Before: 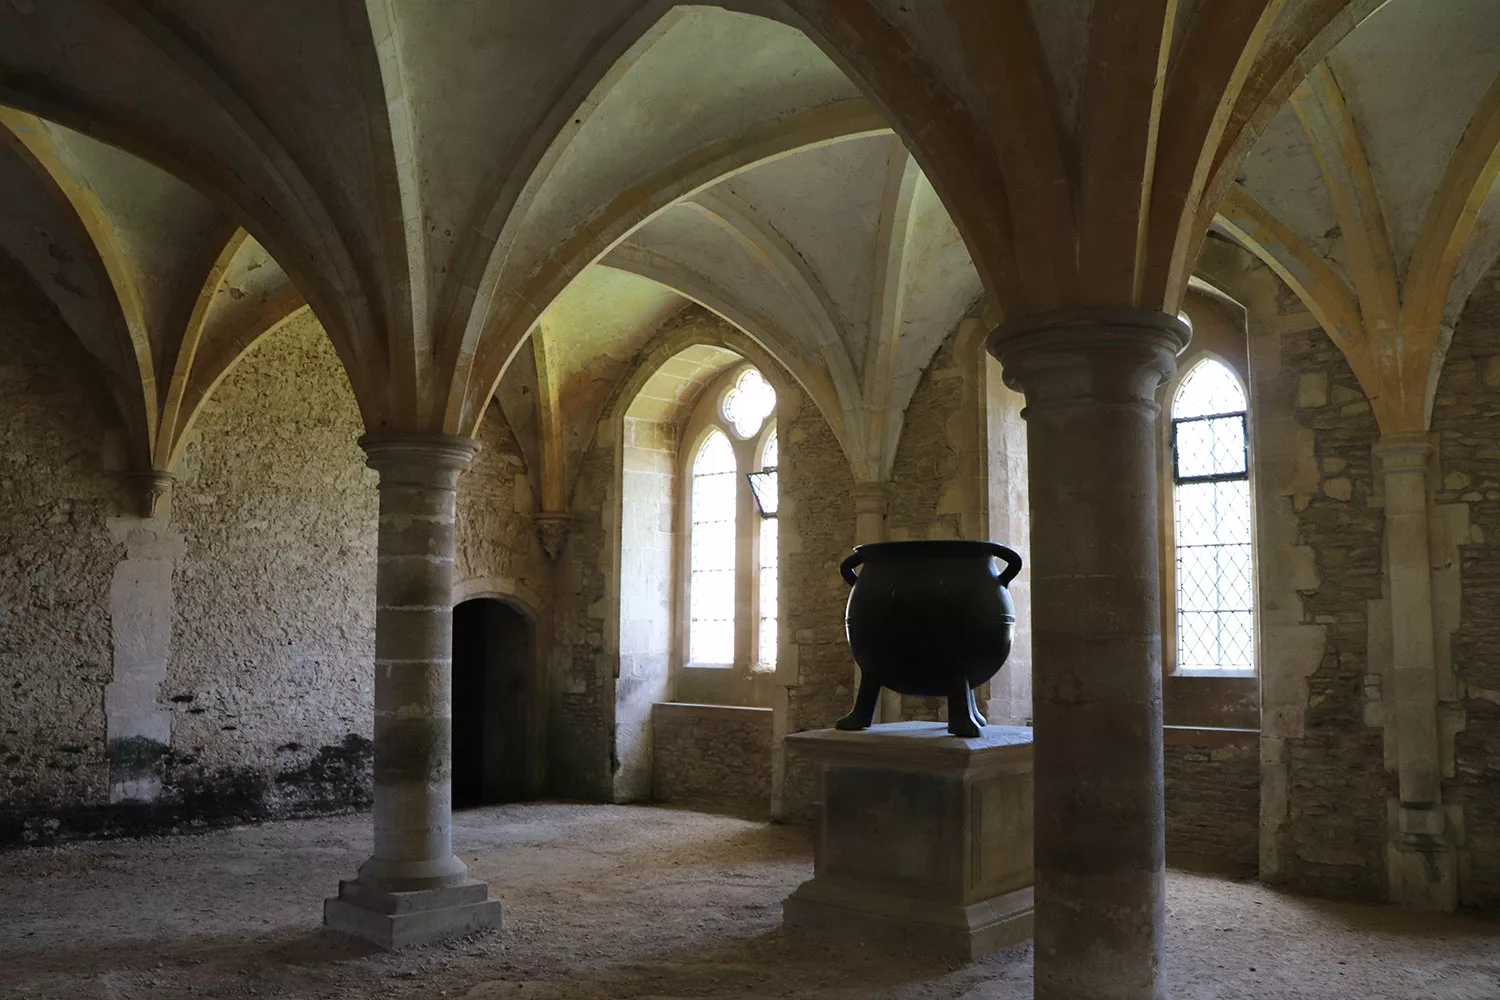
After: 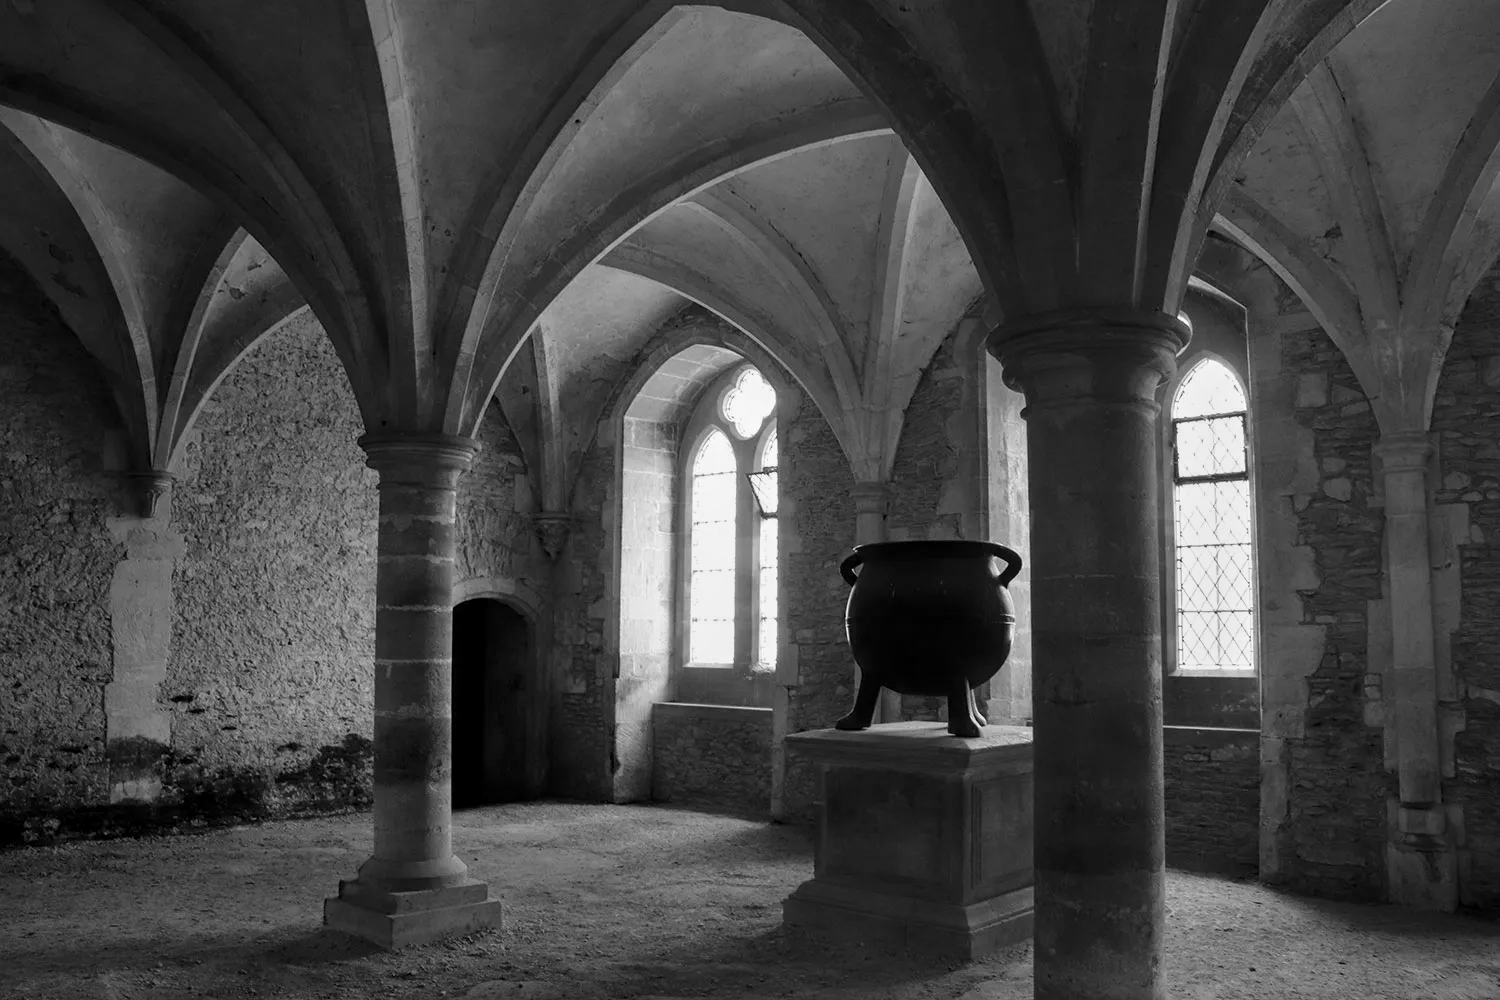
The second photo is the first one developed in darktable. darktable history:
color calibration: output gray [0.253, 0.26, 0.487, 0], gray › normalize channels true, illuminant same as pipeline (D50), adaptation XYZ, x 0.346, y 0.359, gamut compression 0
local contrast: on, module defaults
